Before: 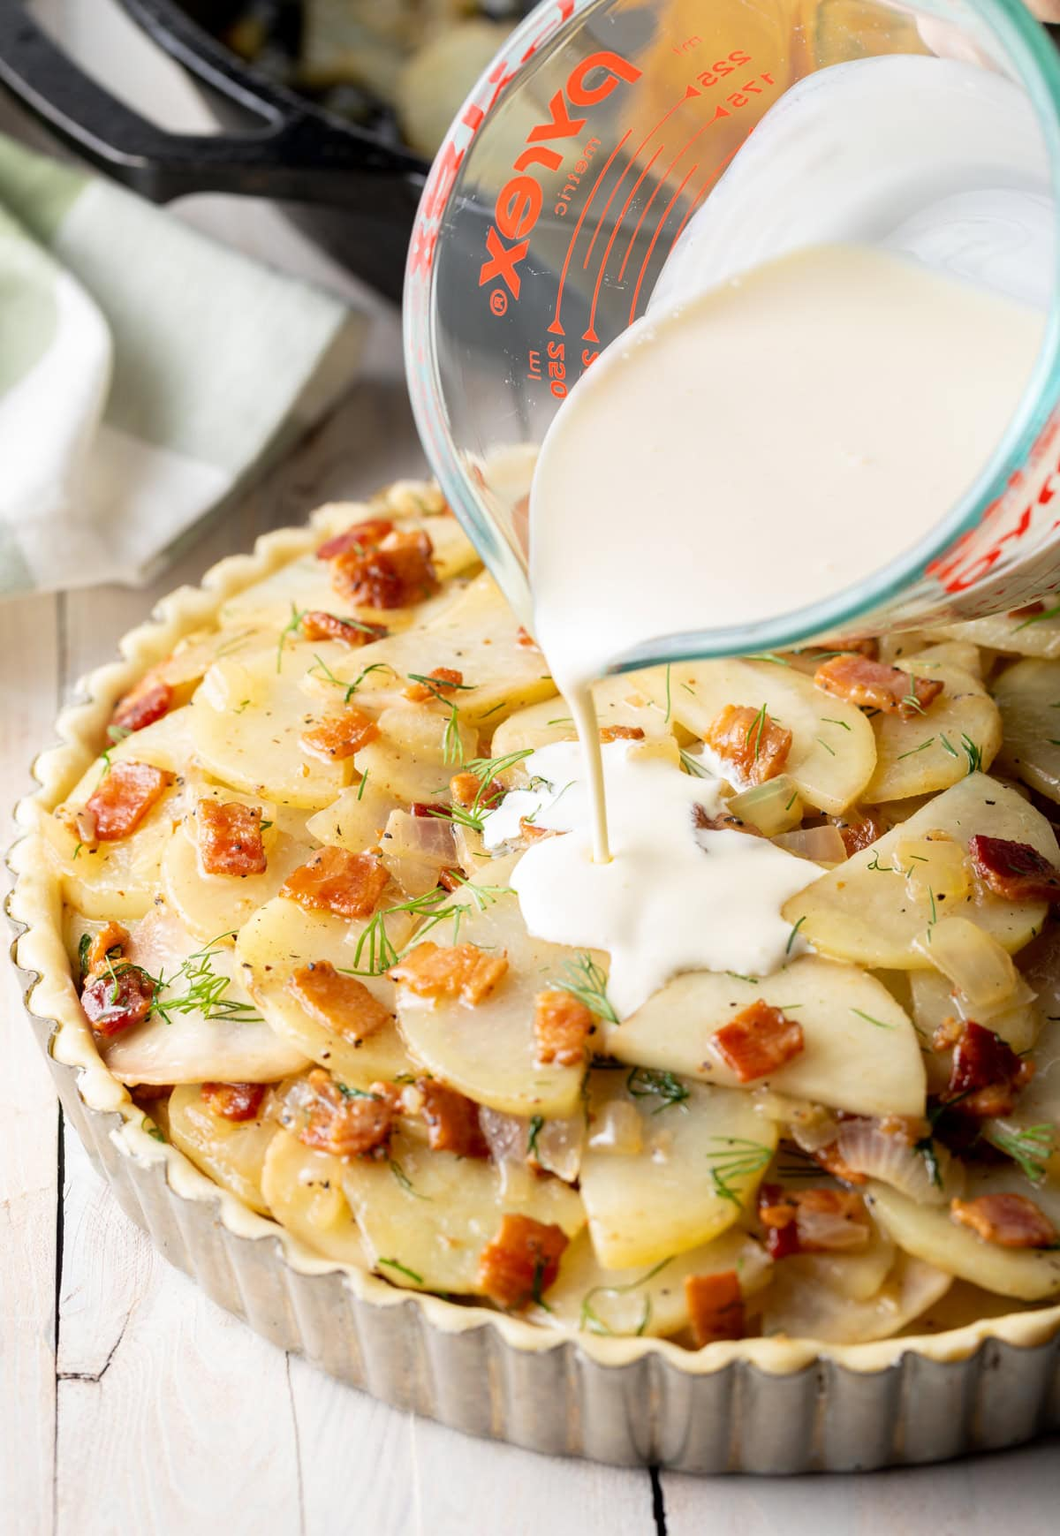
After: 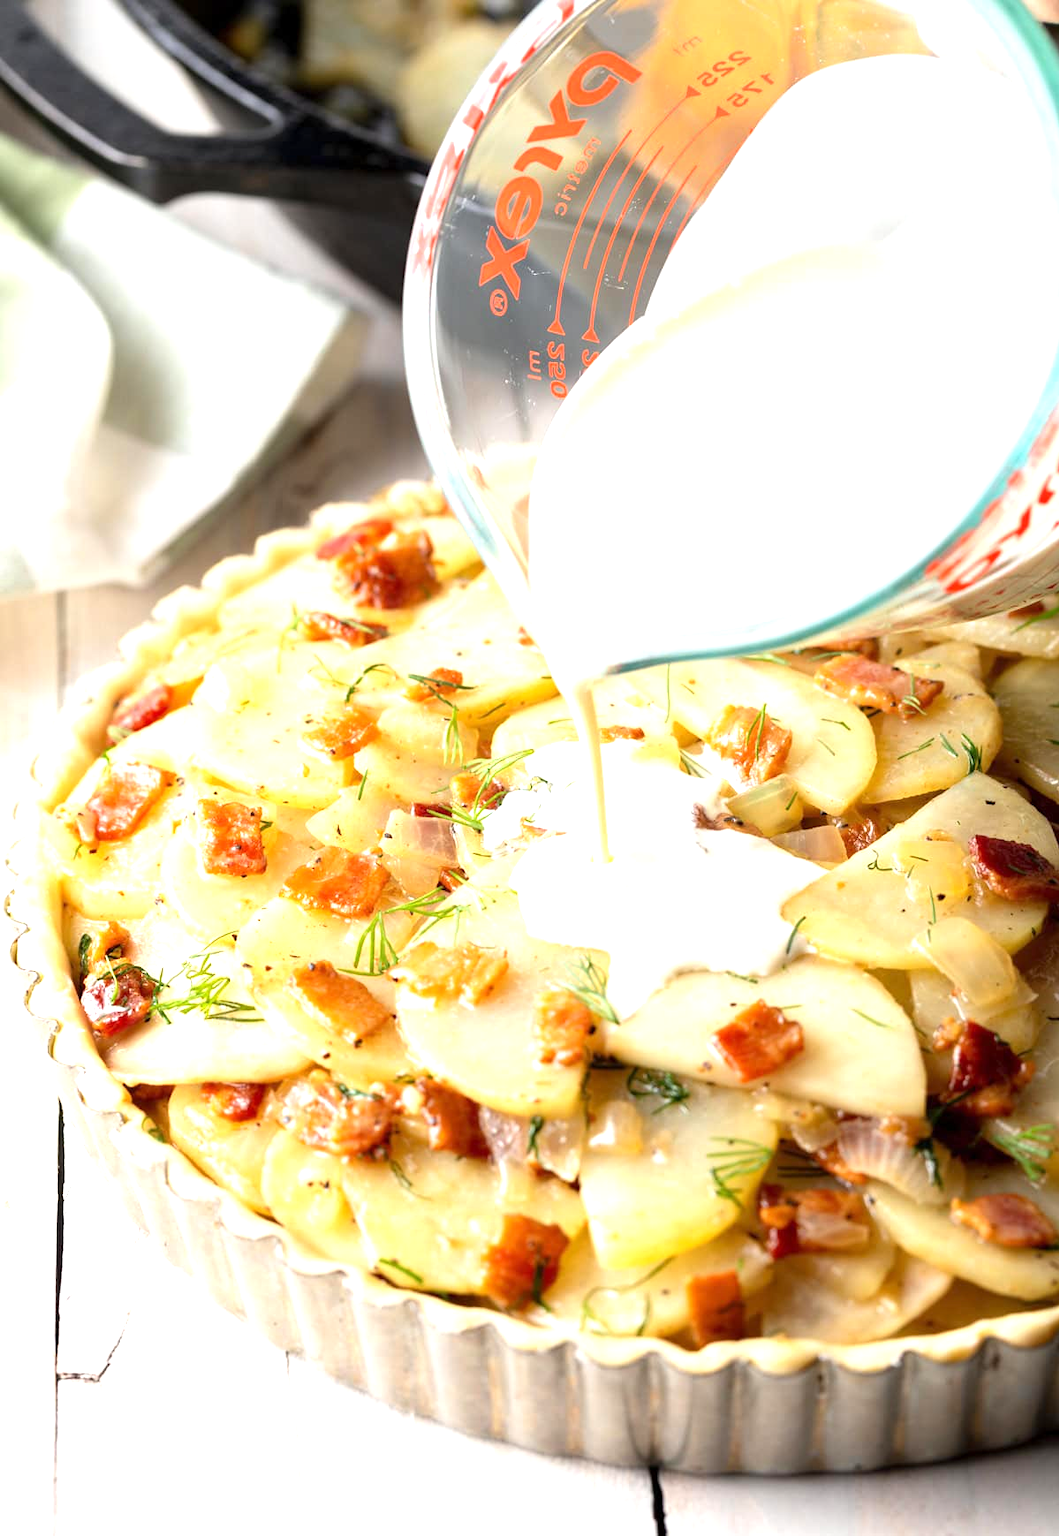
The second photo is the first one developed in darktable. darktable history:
exposure: exposure 0.78 EV, compensate highlight preservation false
